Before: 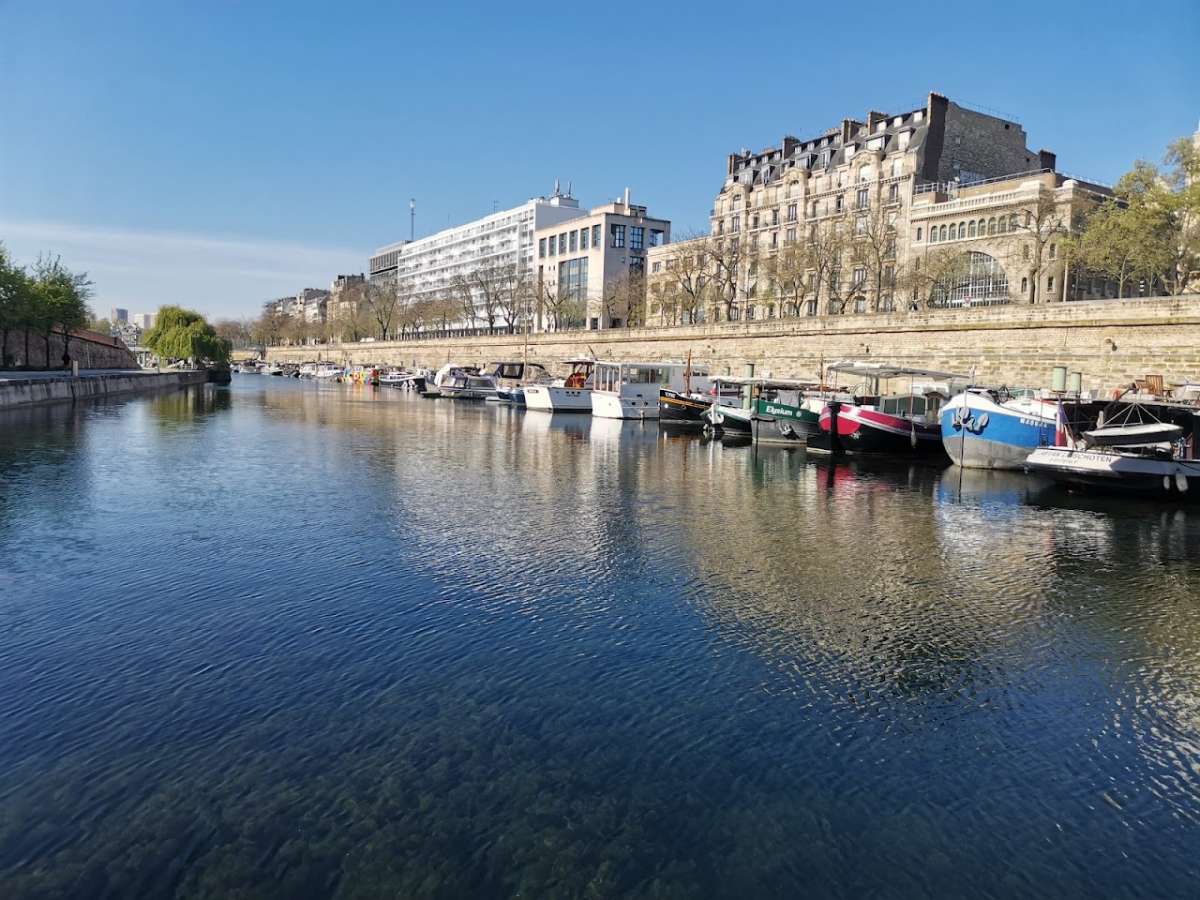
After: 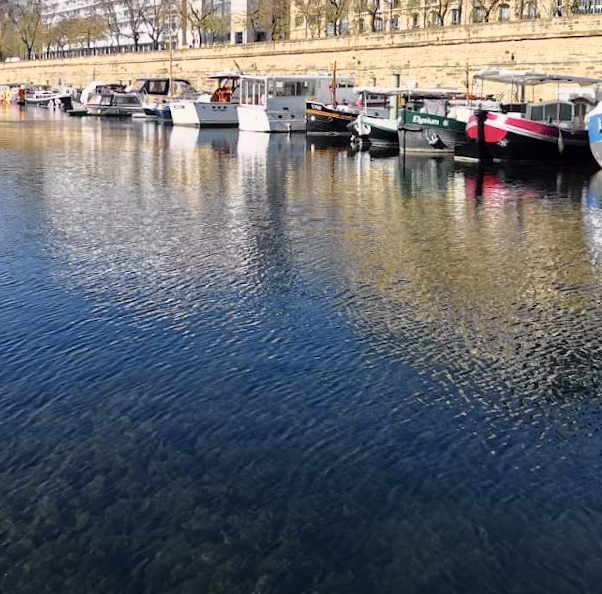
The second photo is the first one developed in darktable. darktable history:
white balance: red 1.009, blue 0.985
tone curve: curves: ch0 [(0, 0) (0.105, 0.08) (0.195, 0.18) (0.283, 0.288) (0.384, 0.419) (0.485, 0.531) (0.638, 0.69) (0.795, 0.879) (1, 0.977)]; ch1 [(0, 0) (0.161, 0.092) (0.35, 0.33) (0.379, 0.401) (0.456, 0.469) (0.498, 0.503) (0.531, 0.537) (0.596, 0.621) (0.635, 0.655) (1, 1)]; ch2 [(0, 0) (0.371, 0.362) (0.437, 0.437) (0.483, 0.484) (0.53, 0.515) (0.56, 0.58) (0.622, 0.606) (1, 1)], color space Lab, independent channels, preserve colors none
crop and rotate: left 29.237%, top 31.152%, right 19.807%
rotate and perspective: rotation -1.42°, crop left 0.016, crop right 0.984, crop top 0.035, crop bottom 0.965
